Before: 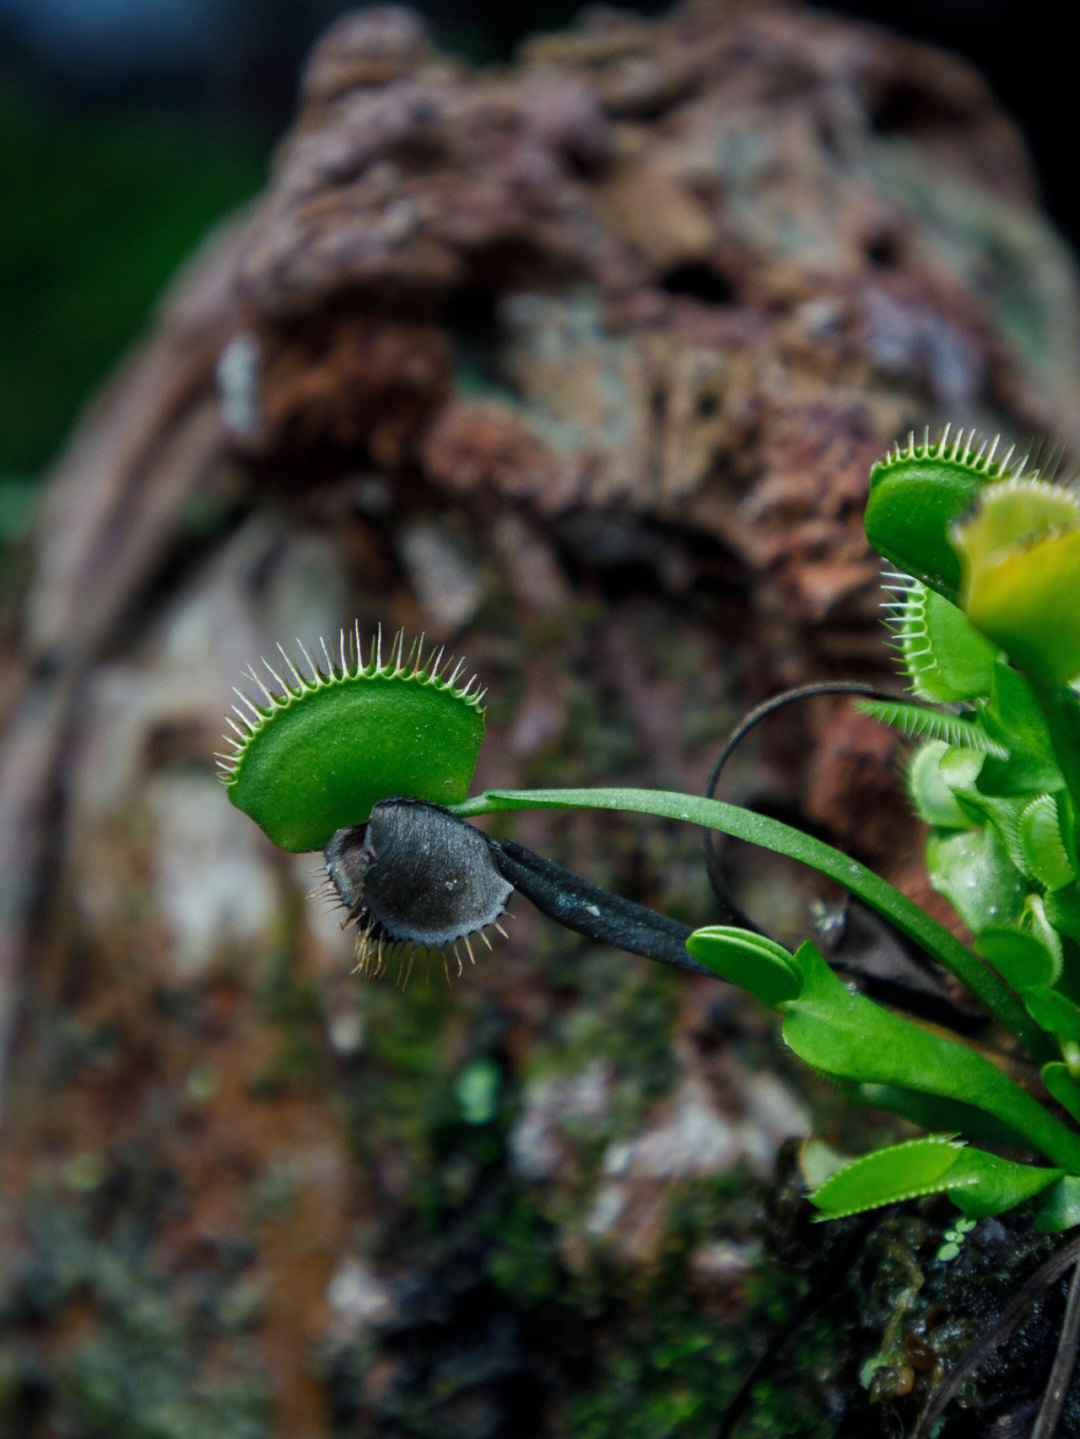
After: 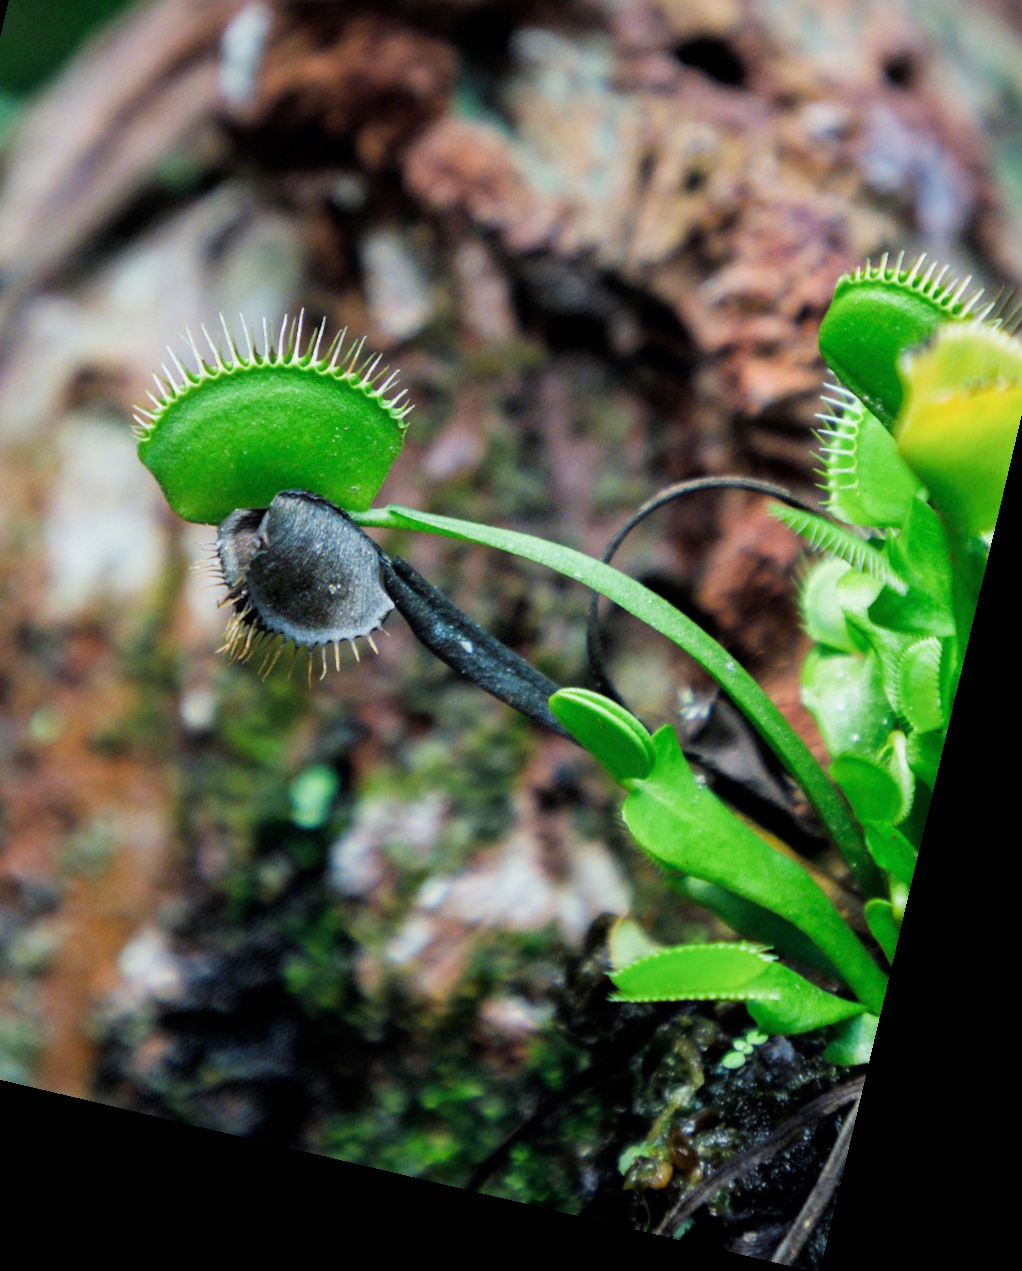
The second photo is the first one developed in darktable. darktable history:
exposure: black level correction 0, exposure 1.45 EV, compensate exposure bias true, compensate highlight preservation false
levels: levels [0, 0.499, 1]
crop: left 16.871%, top 22.857%, right 9.116%
rotate and perspective: rotation 13.27°, automatic cropping off
filmic rgb: black relative exposure -7.65 EV, white relative exposure 4.56 EV, hardness 3.61, contrast 1.05
